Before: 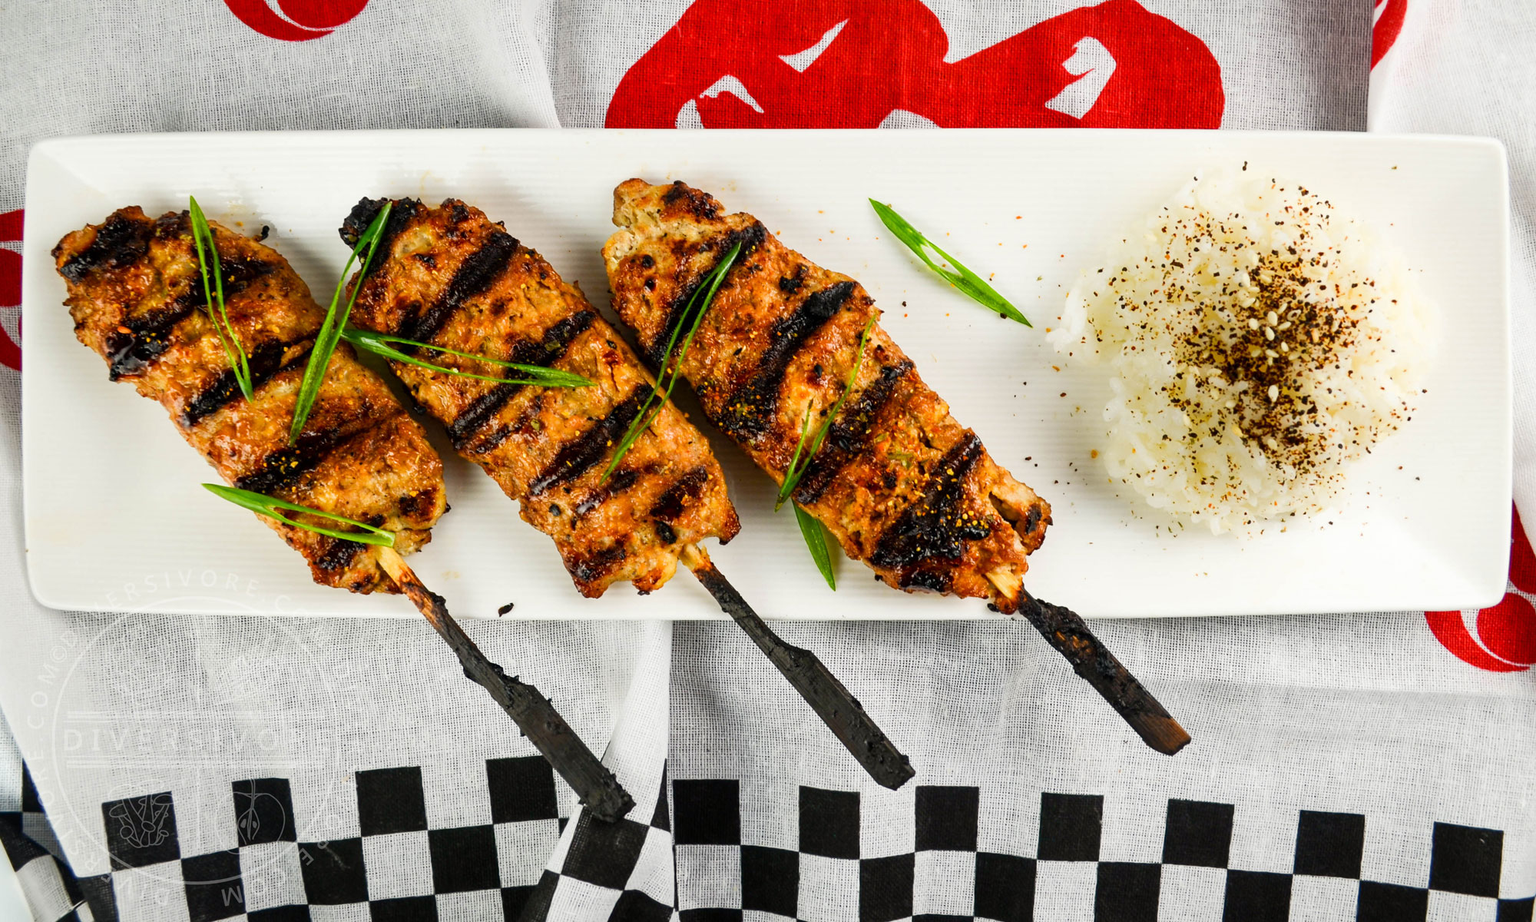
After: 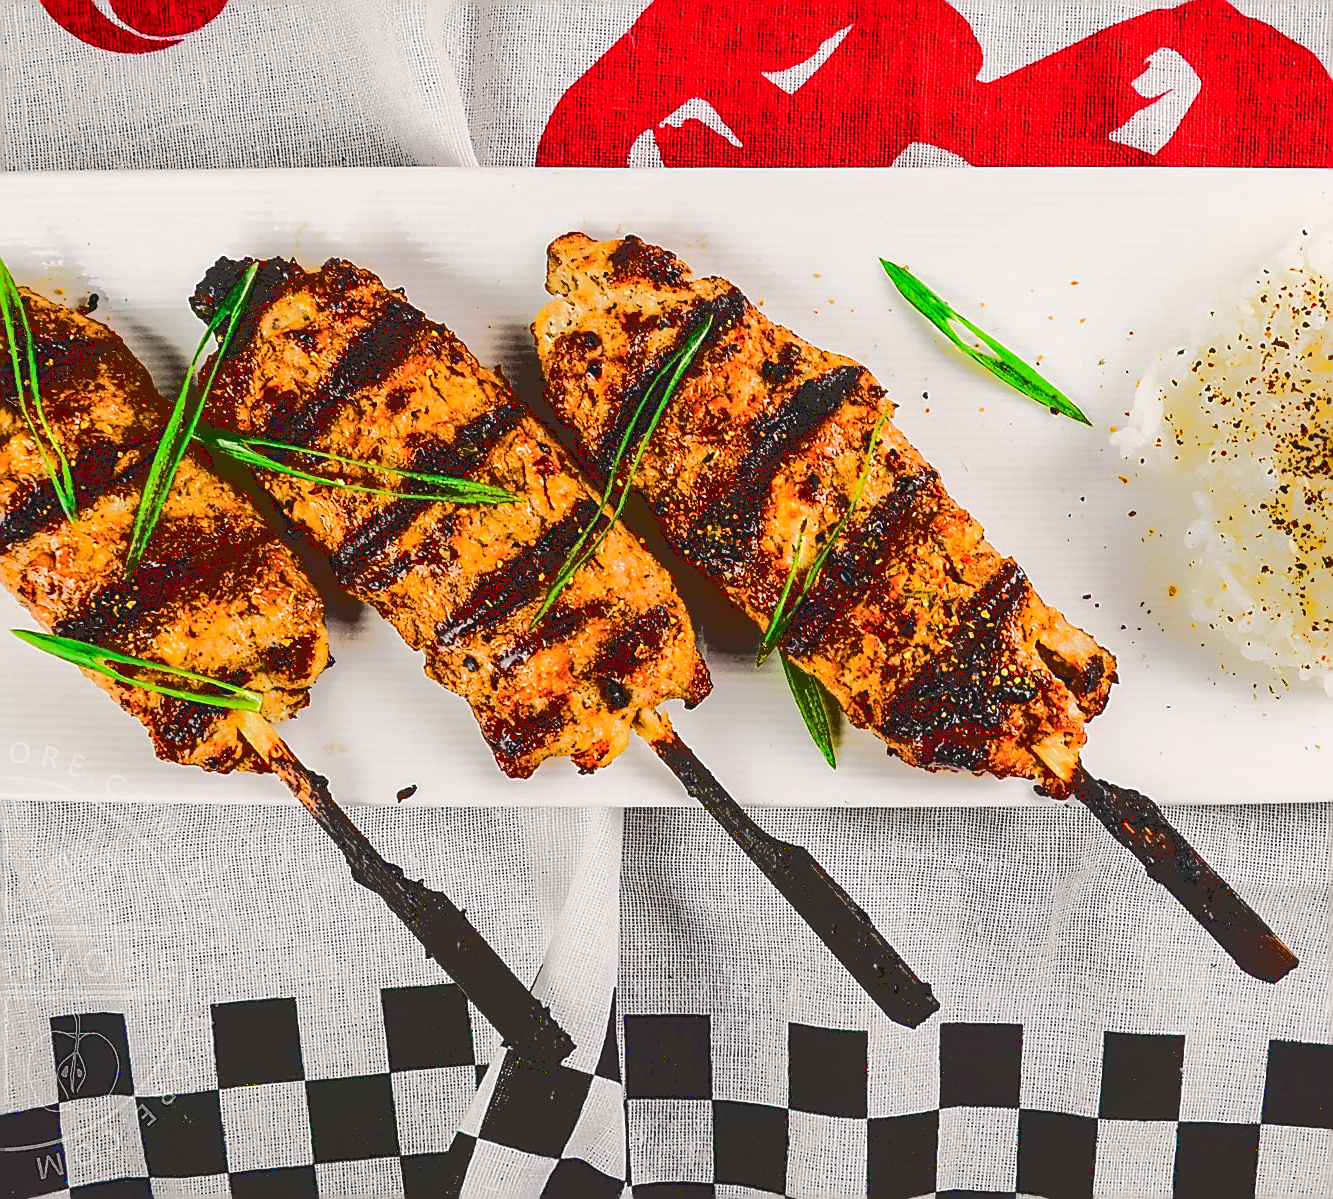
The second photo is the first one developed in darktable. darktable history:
local contrast: detail 110%
crop and rotate: left 12.648%, right 20.685%
base curve: curves: ch0 [(0.065, 0.026) (0.236, 0.358) (0.53, 0.546) (0.777, 0.841) (0.924, 0.992)], preserve colors average RGB
sharpen: radius 1.685, amount 1.294
tone curve: curves: ch0 [(0, 0.032) (0.094, 0.08) (0.265, 0.208) (0.41, 0.417) (0.498, 0.496) (0.638, 0.673) (0.845, 0.828) (0.994, 0.964)]; ch1 [(0, 0) (0.161, 0.092) (0.37, 0.302) (0.417, 0.434) (0.492, 0.502) (0.576, 0.589) (0.644, 0.638) (0.725, 0.765) (1, 1)]; ch2 [(0, 0) (0.352, 0.403) (0.45, 0.469) (0.521, 0.515) (0.55, 0.528) (0.589, 0.576) (1, 1)], color space Lab, independent channels, preserve colors none
